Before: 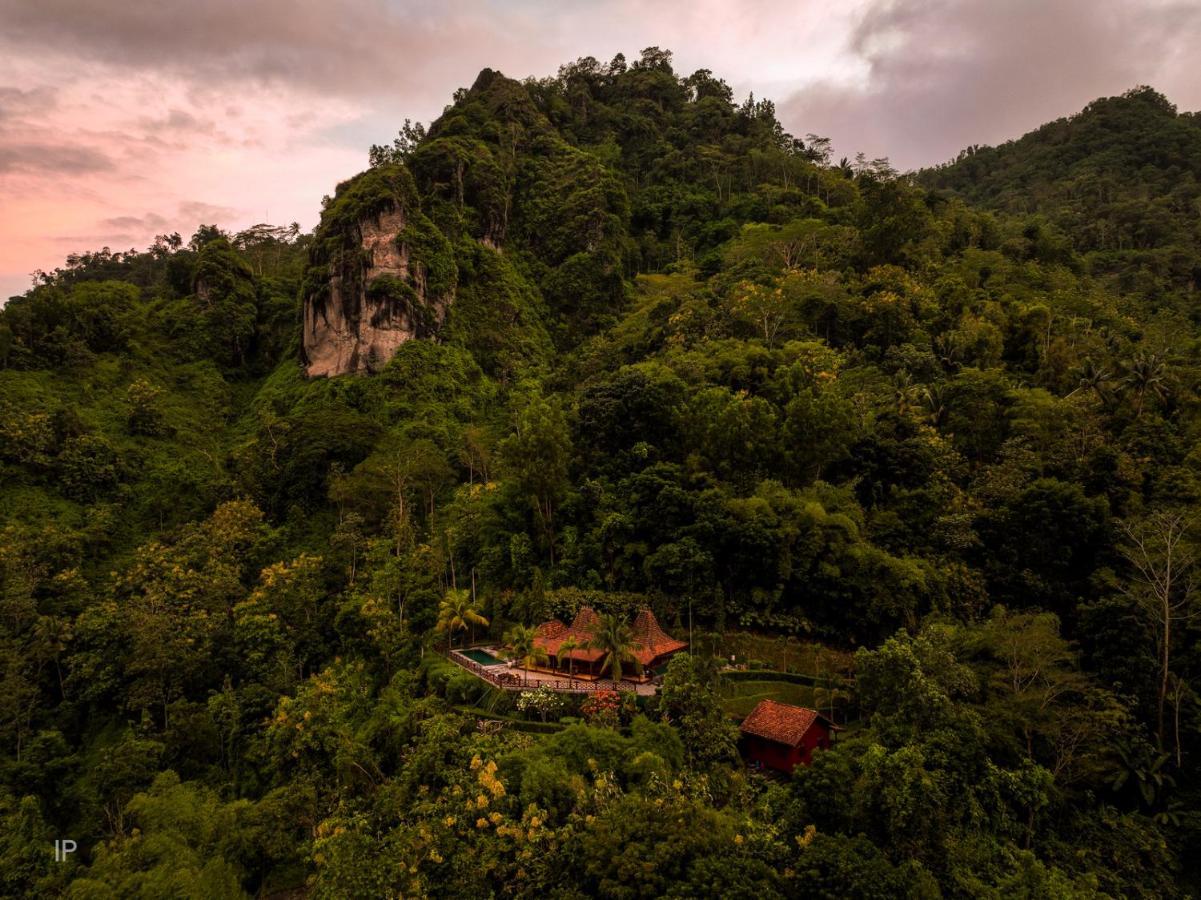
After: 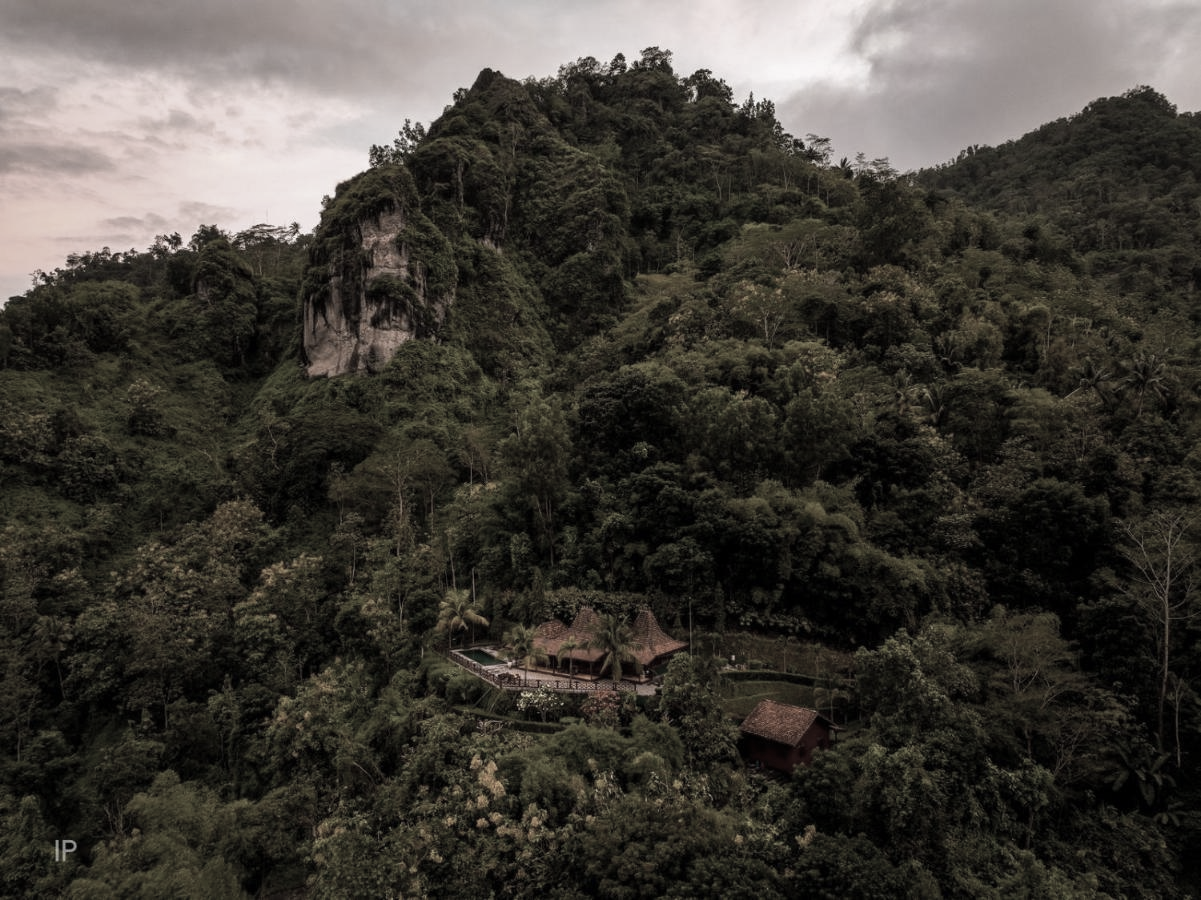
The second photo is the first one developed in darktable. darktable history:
color zones: curves: ch1 [(0.238, 0.163) (0.476, 0.2) (0.733, 0.322) (0.848, 0.134)]
